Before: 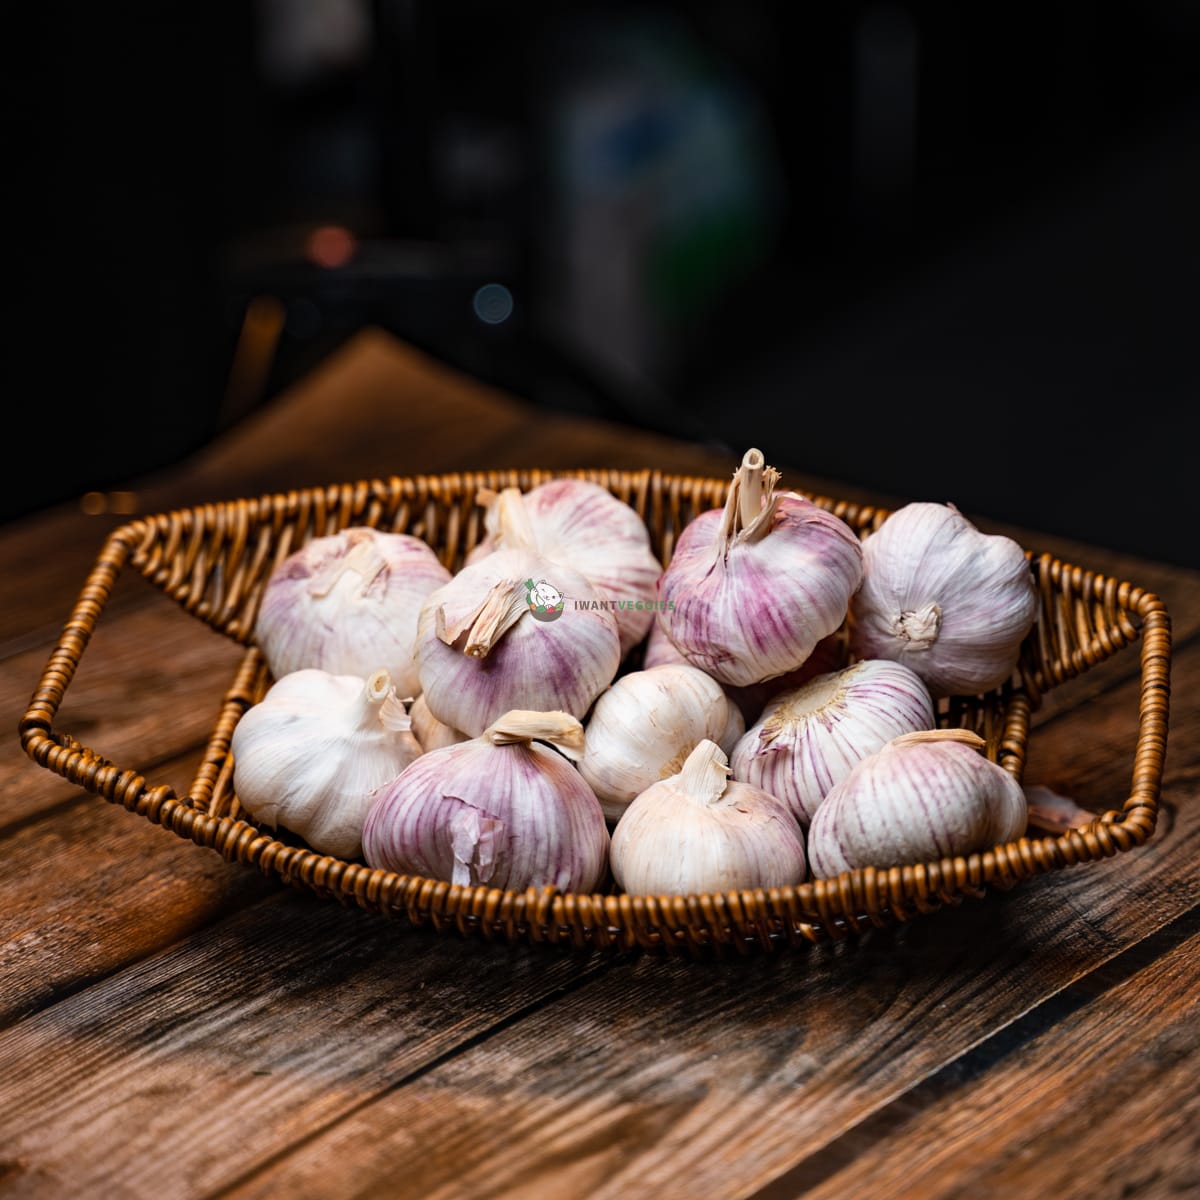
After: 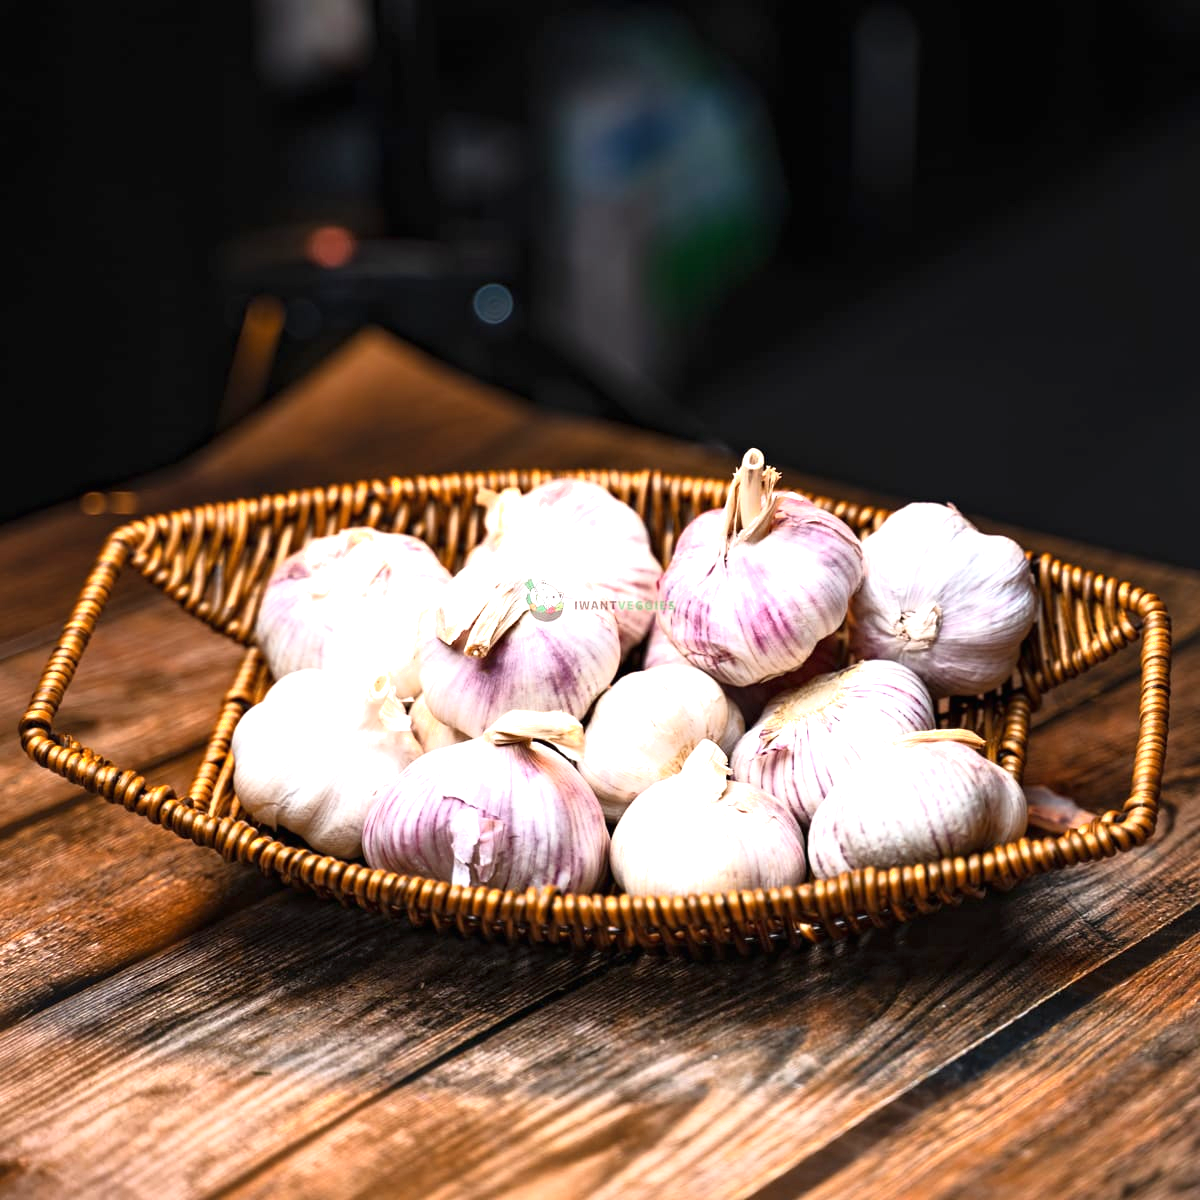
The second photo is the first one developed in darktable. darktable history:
shadows and highlights: shadows 0, highlights 40
exposure: black level correction 0, exposure 1.1 EV, compensate highlight preservation false
